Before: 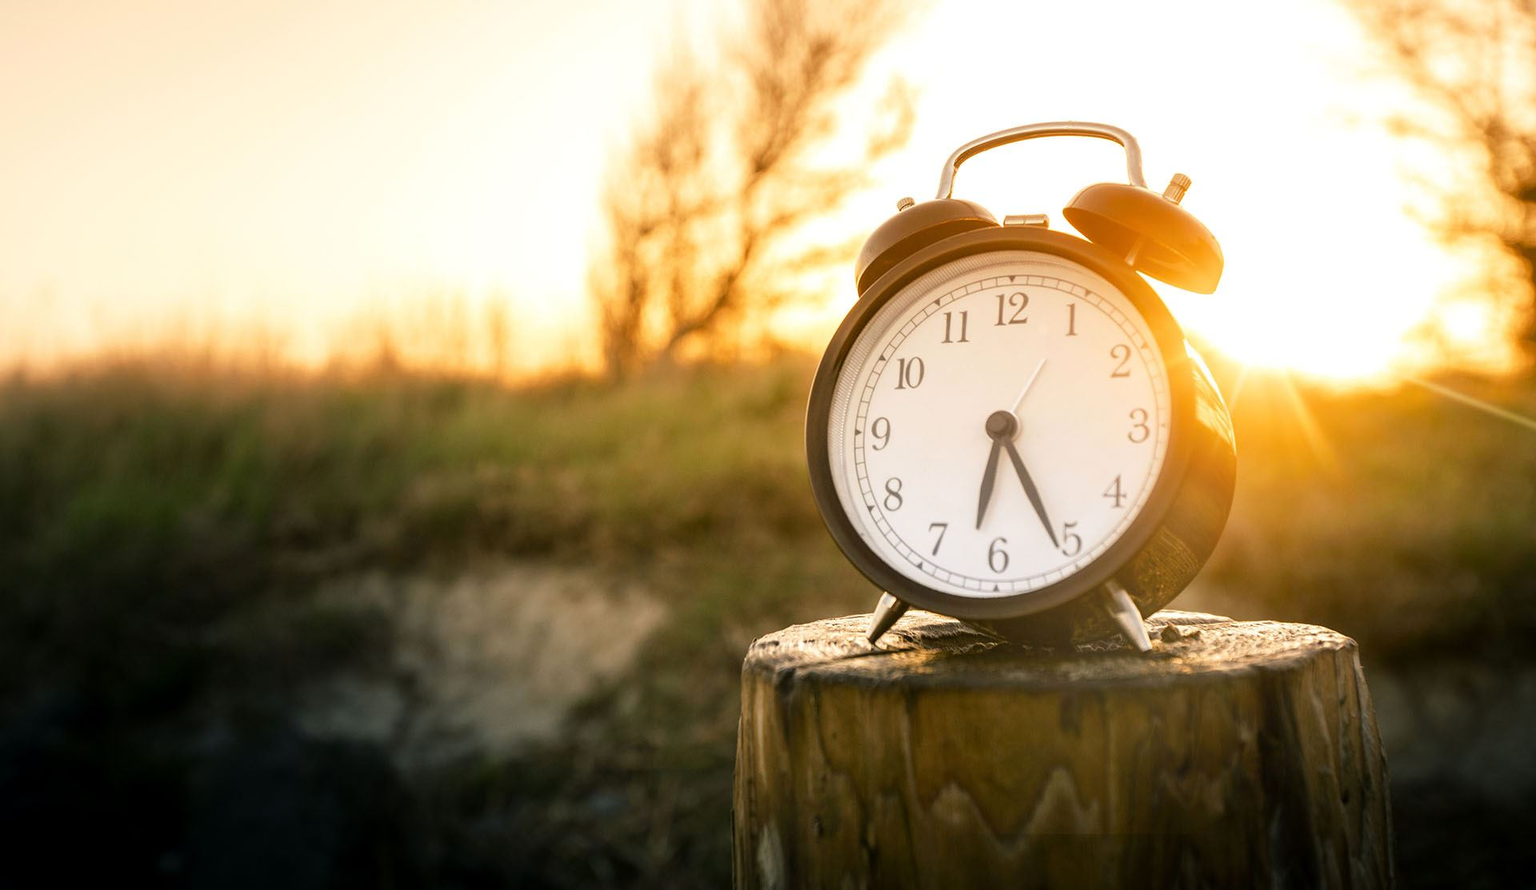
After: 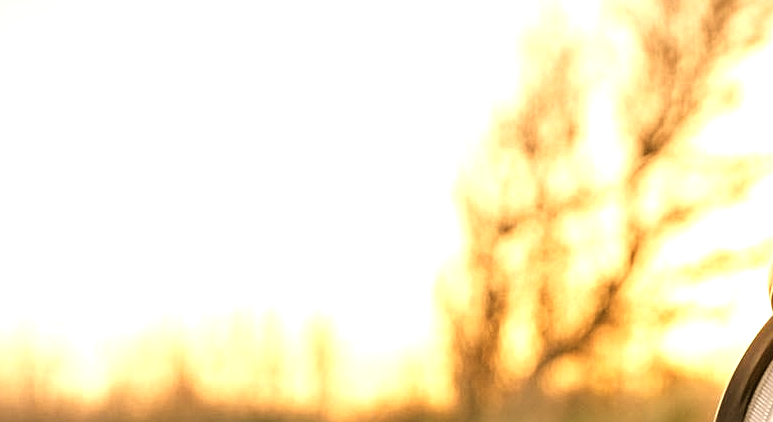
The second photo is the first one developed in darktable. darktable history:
contrast brightness saturation: saturation -0.088
sharpen: radius 2.154, amount 0.381, threshold 0.018
crop: left 15.68%, top 5.456%, right 44.05%, bottom 56.554%
tone curve: curves: ch0 [(0, 0) (0.153, 0.06) (1, 1)], color space Lab, linked channels, preserve colors none
exposure: exposure 0.495 EV, compensate highlight preservation false
